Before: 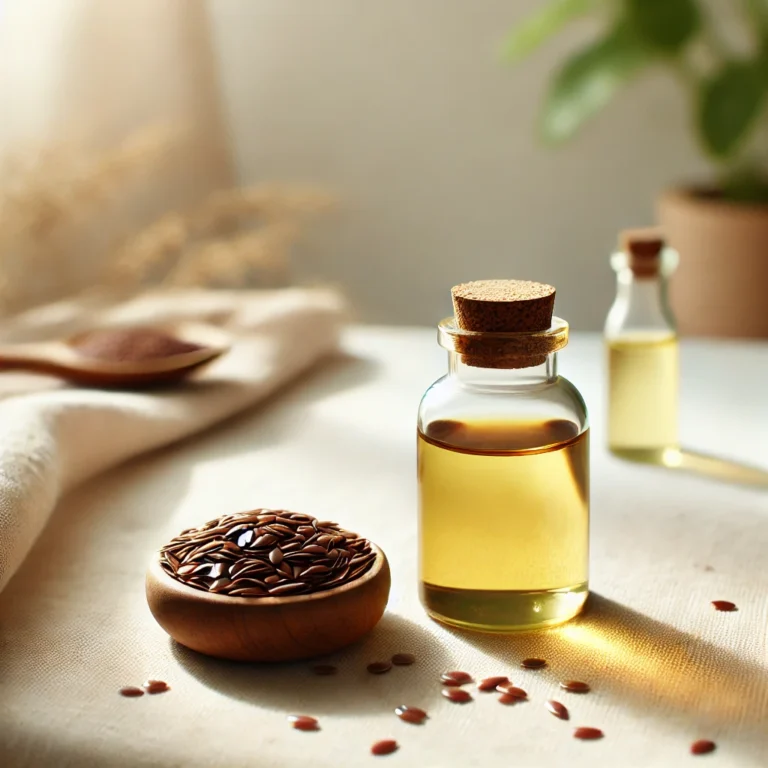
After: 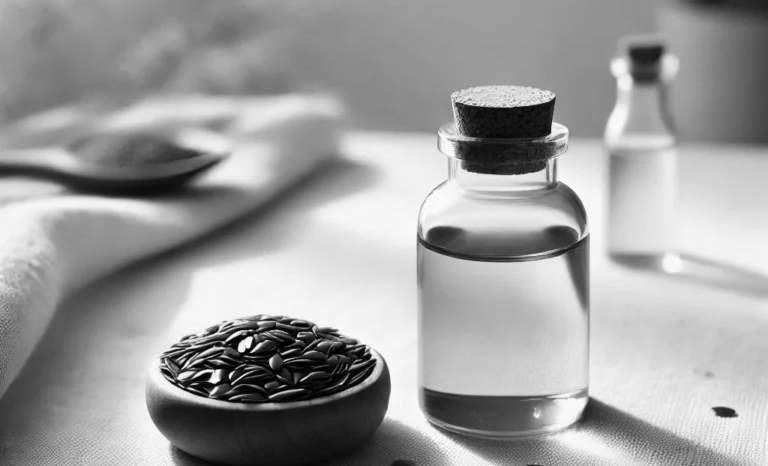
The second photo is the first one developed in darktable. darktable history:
crop and rotate: top 25.357%, bottom 13.942%
white balance: red 0.766, blue 1.537
color correction: highlights a* 0.816, highlights b* 2.78, saturation 1.1
monochrome: size 3.1
